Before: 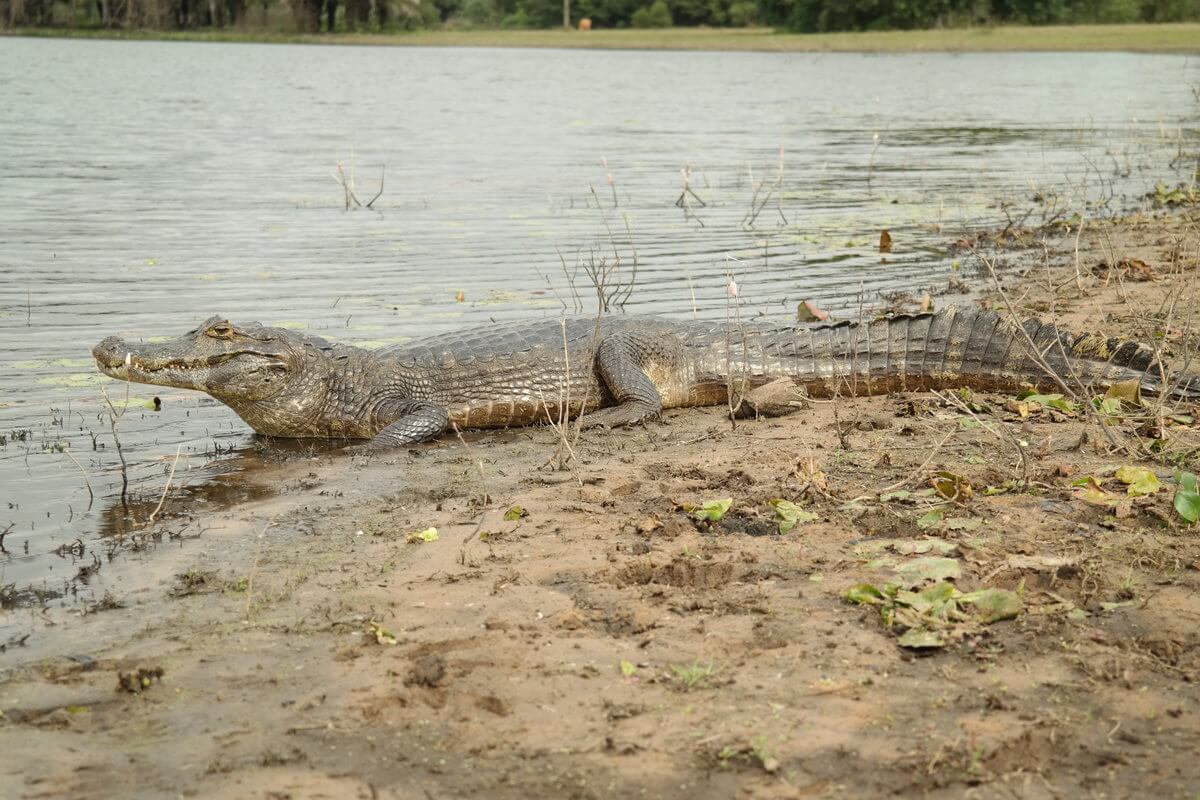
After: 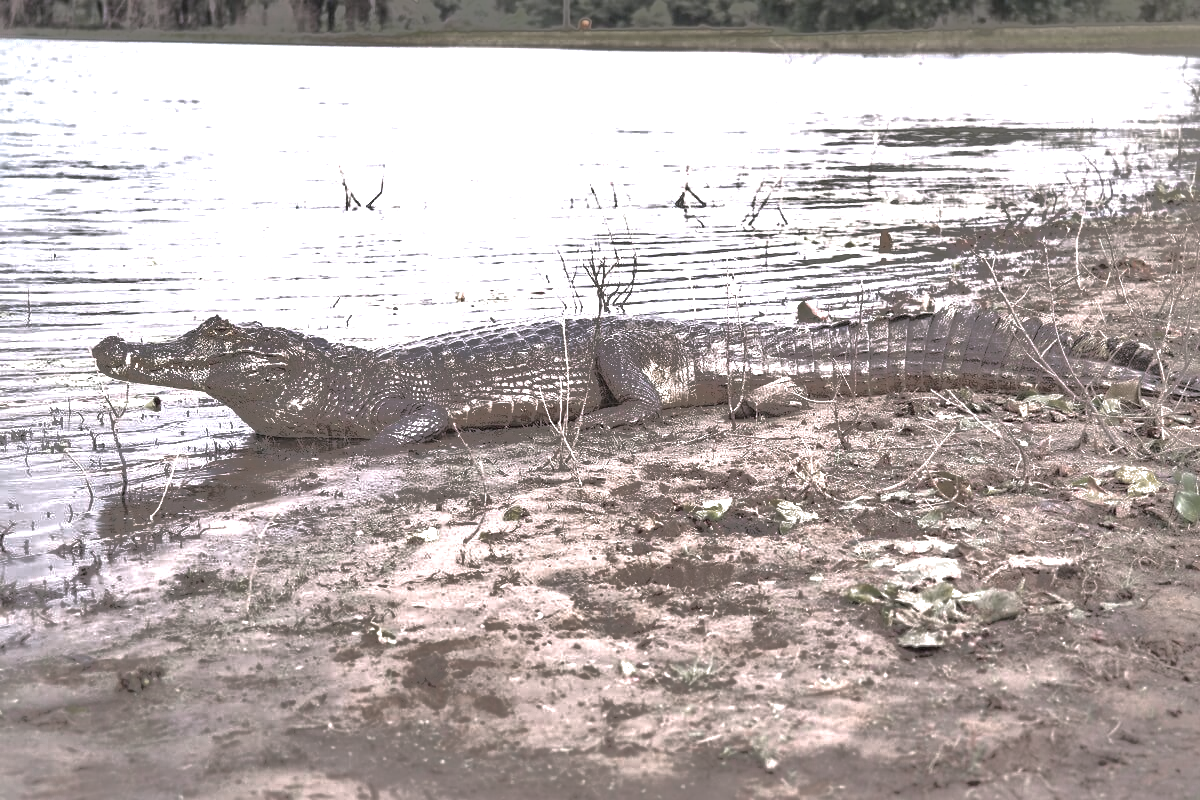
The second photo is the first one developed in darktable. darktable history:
exposure: black level correction -0.001, exposure 0.901 EV, compensate exposure bias true, compensate highlight preservation false
color correction: highlights a* 15.21, highlights b* -24.93
color zones: curves: ch0 [(0, 0.613) (0.01, 0.613) (0.245, 0.448) (0.498, 0.529) (0.642, 0.665) (0.879, 0.777) (0.99, 0.613)]; ch1 [(0, 0.272) (0.219, 0.127) (0.724, 0.346)]
shadows and highlights: shadows 38.2, highlights -75.12
